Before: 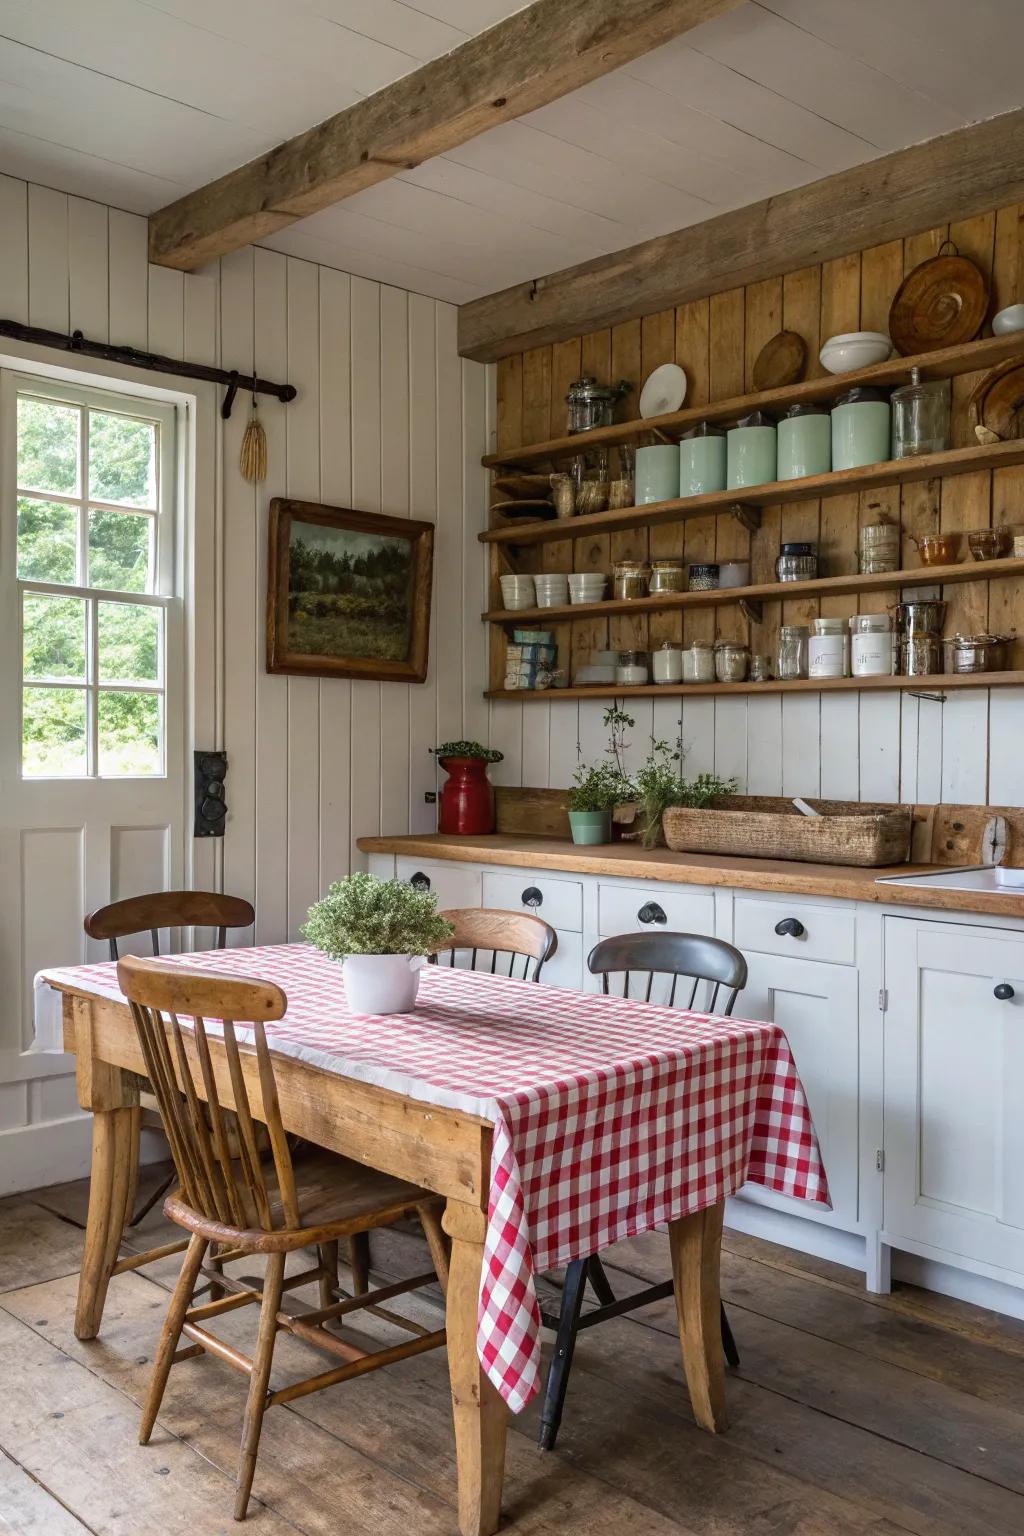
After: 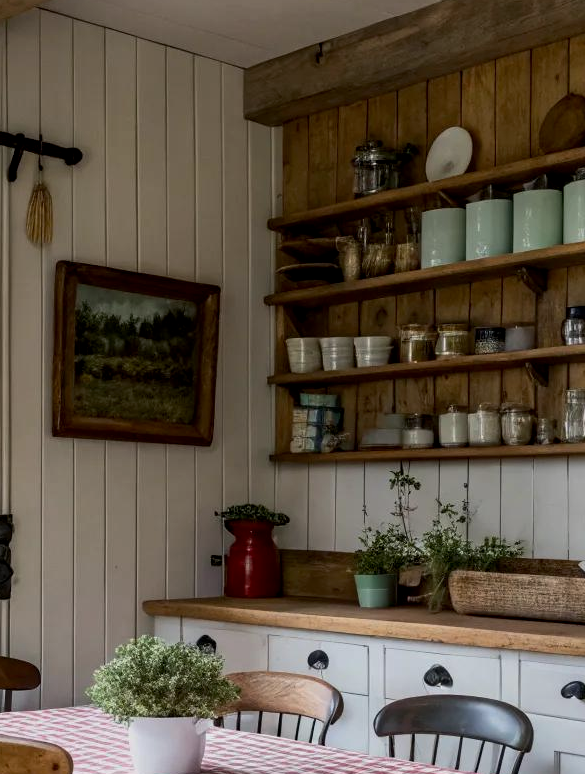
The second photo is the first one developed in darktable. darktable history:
crop: left 20.932%, top 15.471%, right 21.848%, bottom 34.081%
tone equalizer: -8 EV -0.417 EV, -7 EV -0.389 EV, -6 EV -0.333 EV, -5 EV -0.222 EV, -3 EV 0.222 EV, -2 EV 0.333 EV, -1 EV 0.389 EV, +0 EV 0.417 EV, edges refinement/feathering 500, mask exposure compensation -1.57 EV, preserve details no
exposure: black level correction 0.009, exposure -0.637 EV, compensate highlight preservation false
